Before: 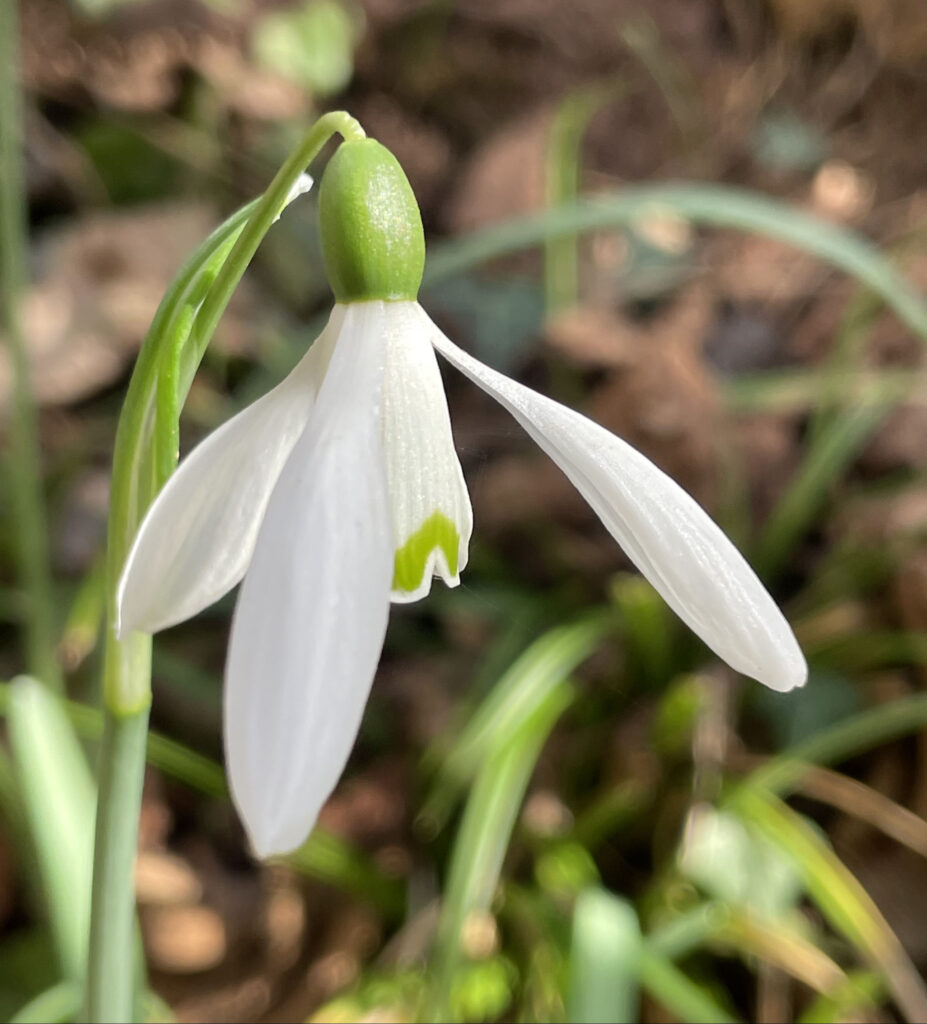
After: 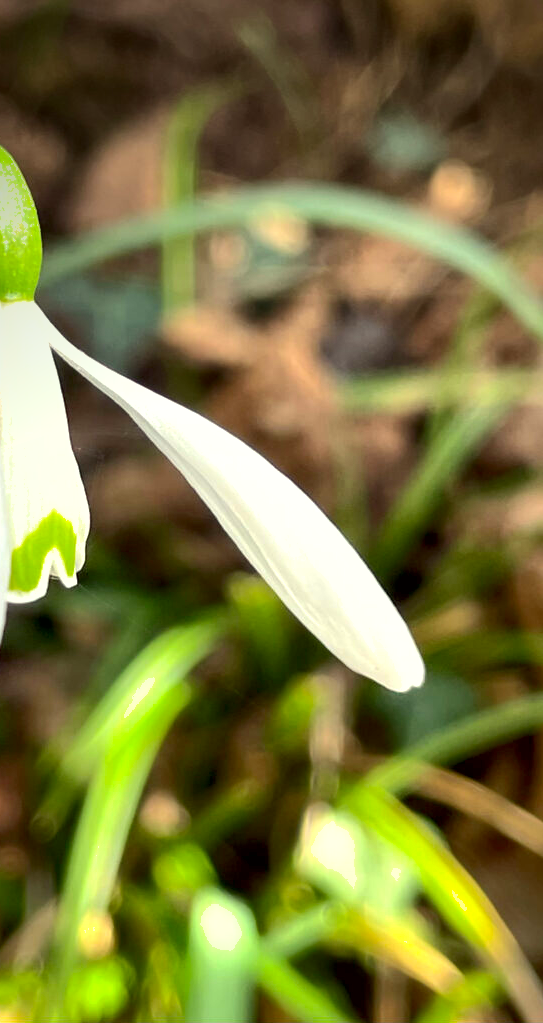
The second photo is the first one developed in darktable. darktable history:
contrast brightness saturation: contrast 0.18, saturation 0.3
crop: left 41.402%
local contrast: mode bilateral grid, contrast 25, coarseness 60, detail 151%, midtone range 0.2
exposure: exposure 0.574 EV, compensate highlight preservation false
vignetting: fall-off start 97.52%, fall-off radius 100%, brightness -0.574, saturation 0, center (-0.027, 0.404), width/height ratio 1.368, unbound false
shadows and highlights: on, module defaults
color correction: highlights a* -4.28, highlights b* 6.53
